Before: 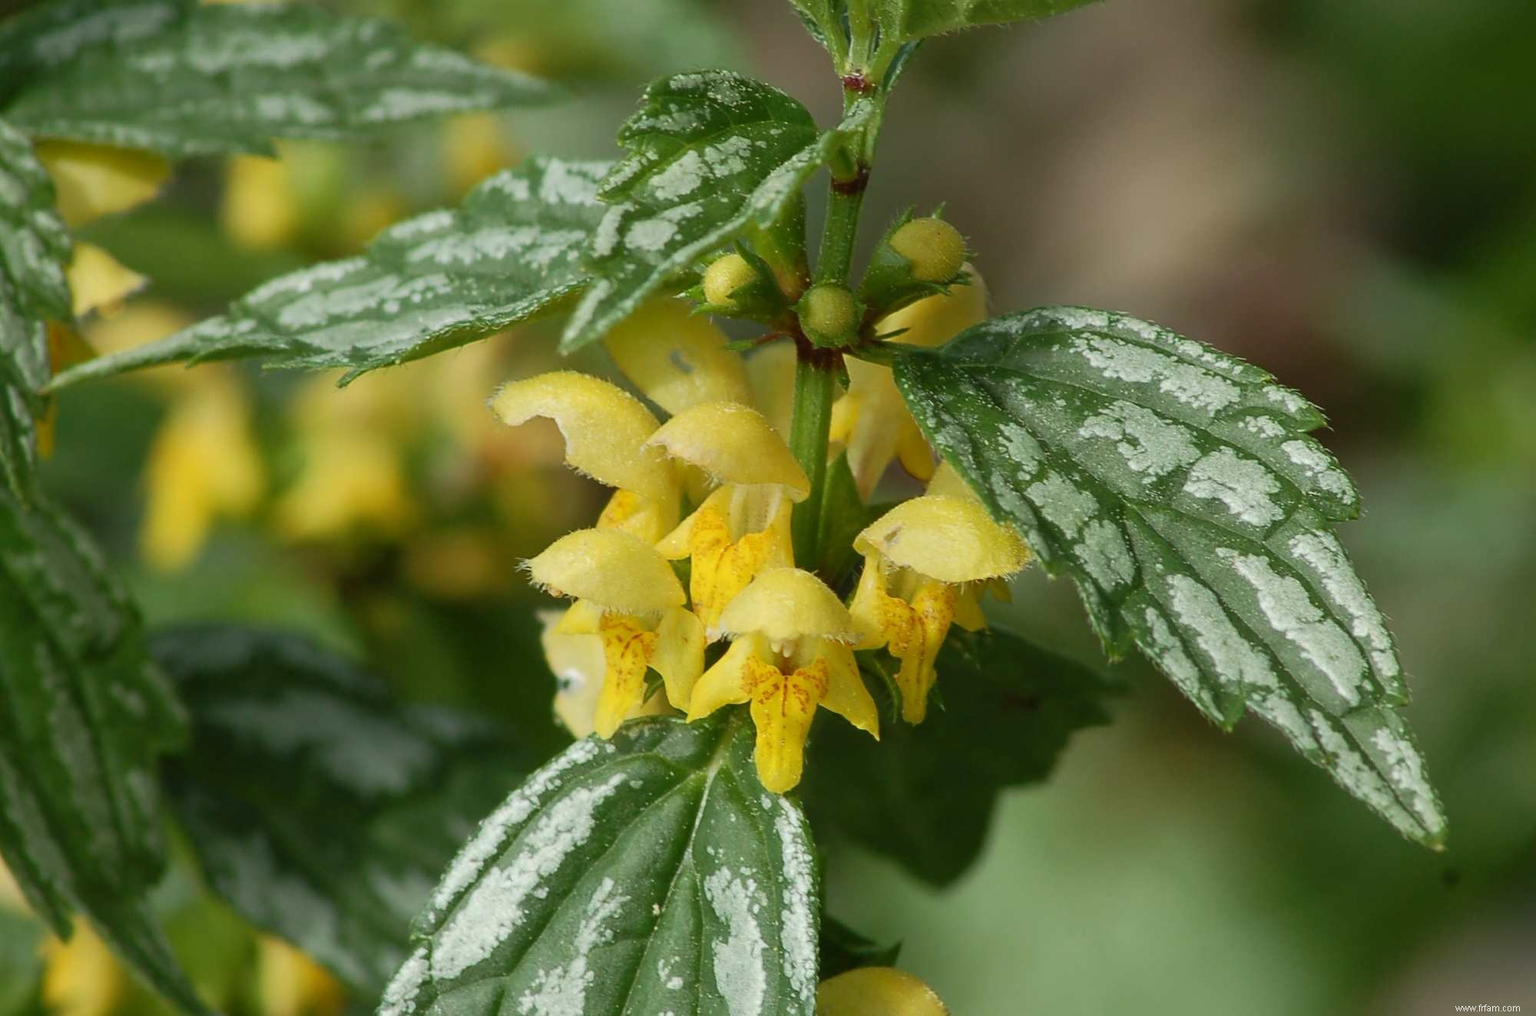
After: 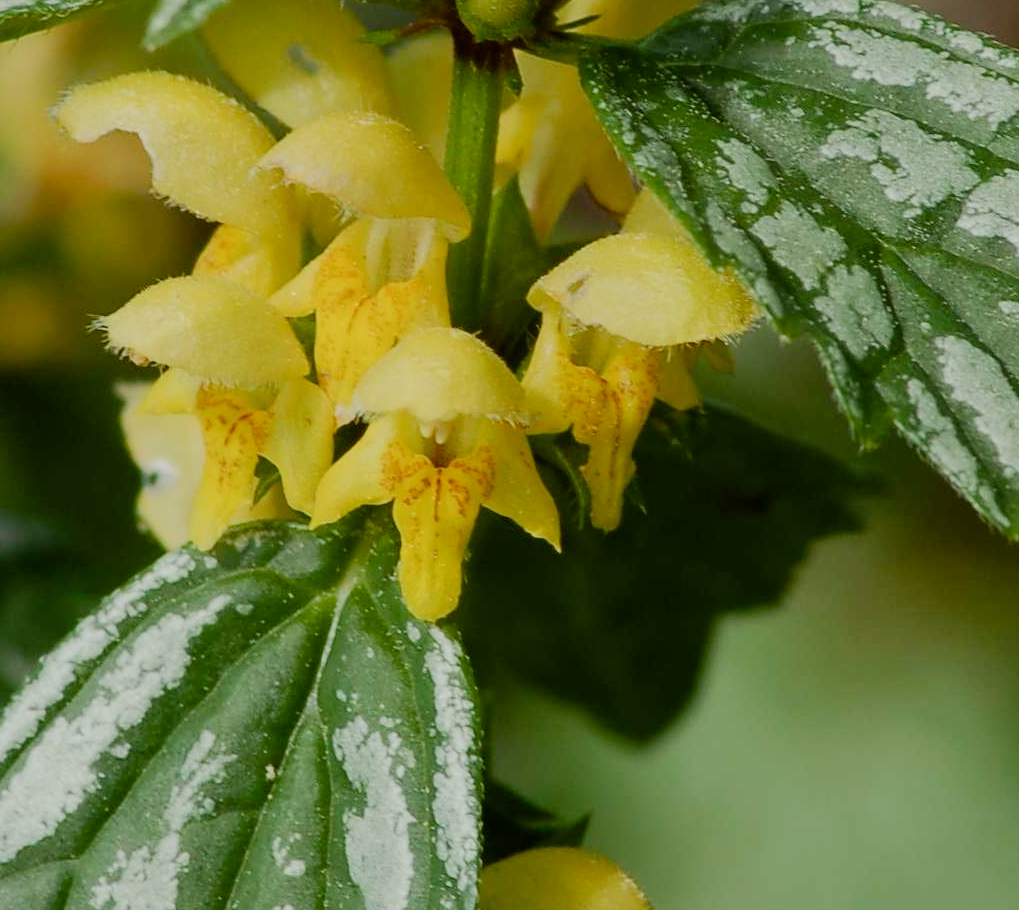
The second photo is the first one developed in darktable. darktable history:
crop and rotate: left 29.237%, top 31.152%, right 19.807%
color balance rgb: perceptual saturation grading › global saturation 20%, perceptual saturation grading › highlights -25%, perceptual saturation grading › shadows 25%
filmic rgb: black relative exposure -7.65 EV, white relative exposure 4.56 EV, hardness 3.61, contrast 1.05
